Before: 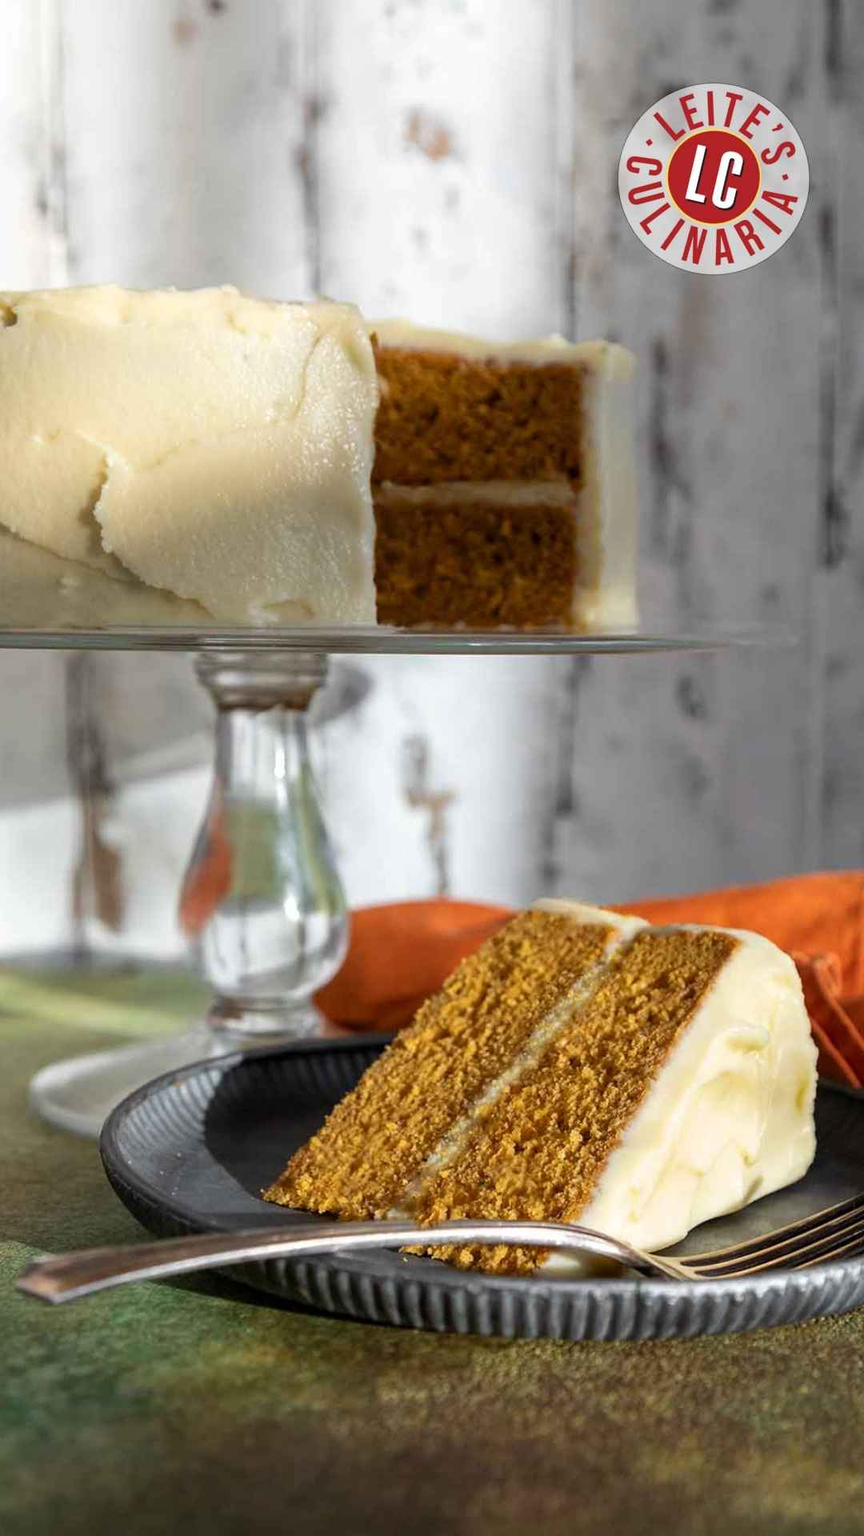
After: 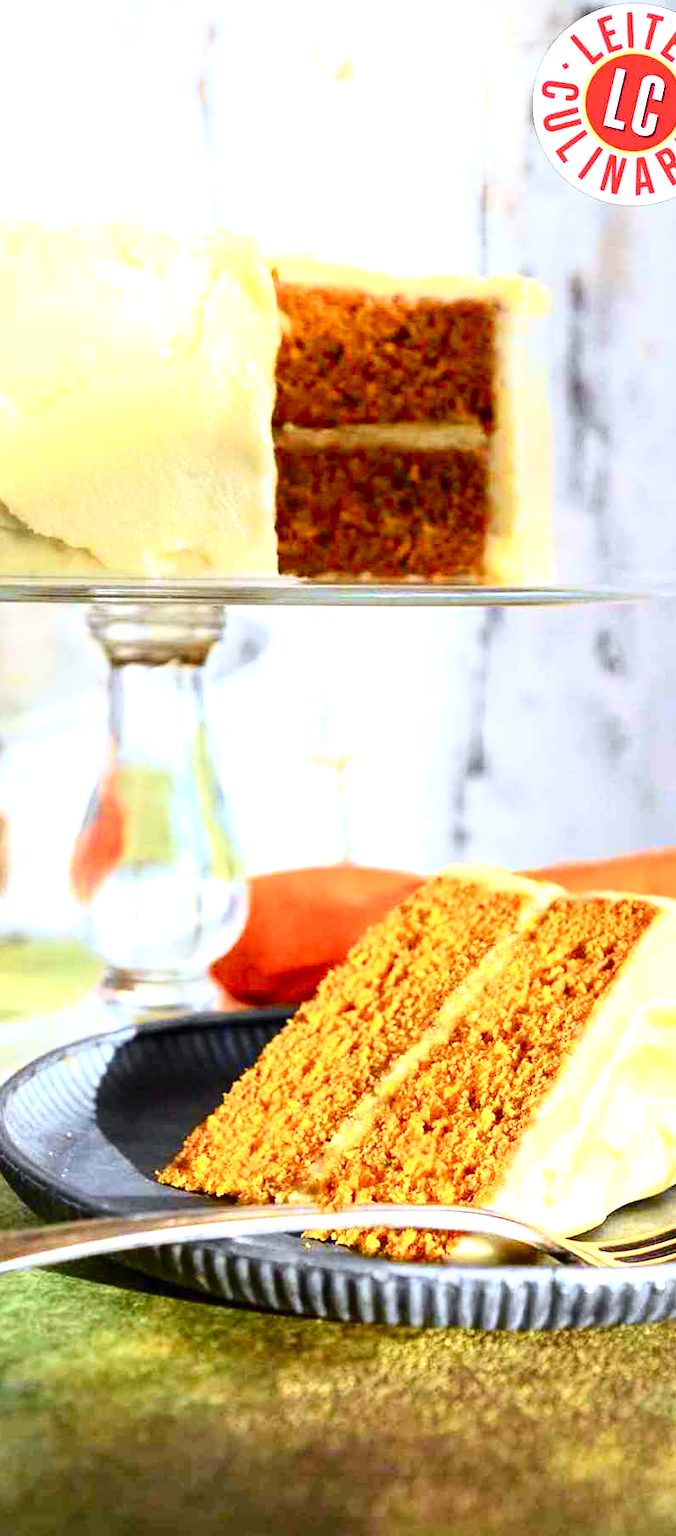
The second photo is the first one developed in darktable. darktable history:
white balance: red 0.974, blue 1.044
crop and rotate: left 13.15%, top 5.251%, right 12.609%
tone curve: curves: ch0 [(0, 0) (0.074, 0.04) (0.157, 0.1) (0.472, 0.515) (0.635, 0.731) (0.768, 0.878) (0.899, 0.969) (1, 1)]; ch1 [(0, 0) (0.08, 0.08) (0.3, 0.3) (0.5, 0.5) (0.539, 0.558) (0.586, 0.658) (0.69, 0.787) (0.92, 0.92) (1, 1)]; ch2 [(0, 0) (0.08, 0.08) (0.3, 0.3) (0.5, 0.5) (0.543, 0.597) (0.597, 0.679) (0.92, 0.92) (1, 1)], color space Lab, independent channels, preserve colors none
exposure: black level correction 0, exposure 1.45 EV, compensate exposure bias true, compensate highlight preservation false
